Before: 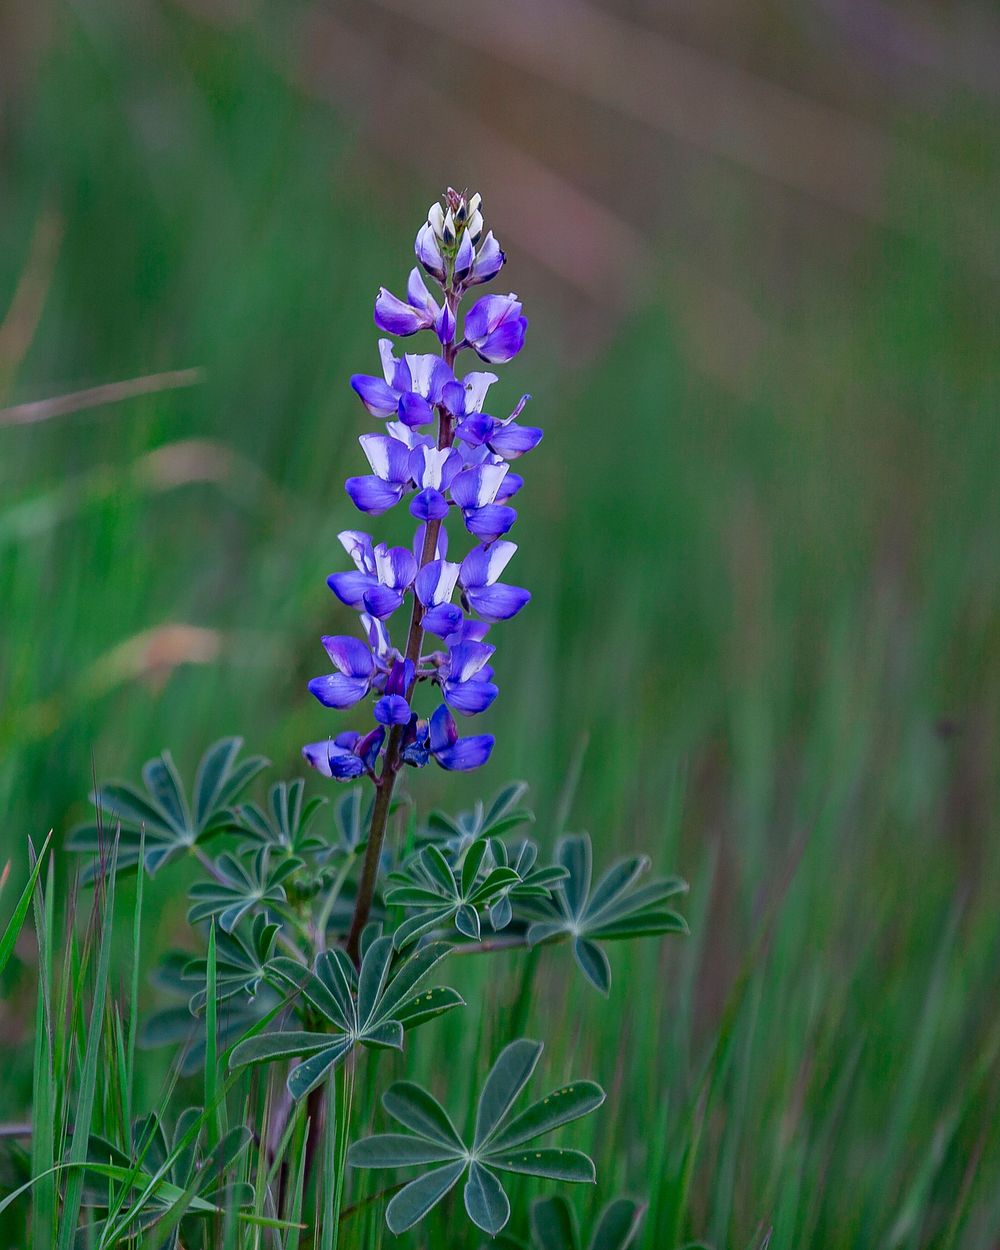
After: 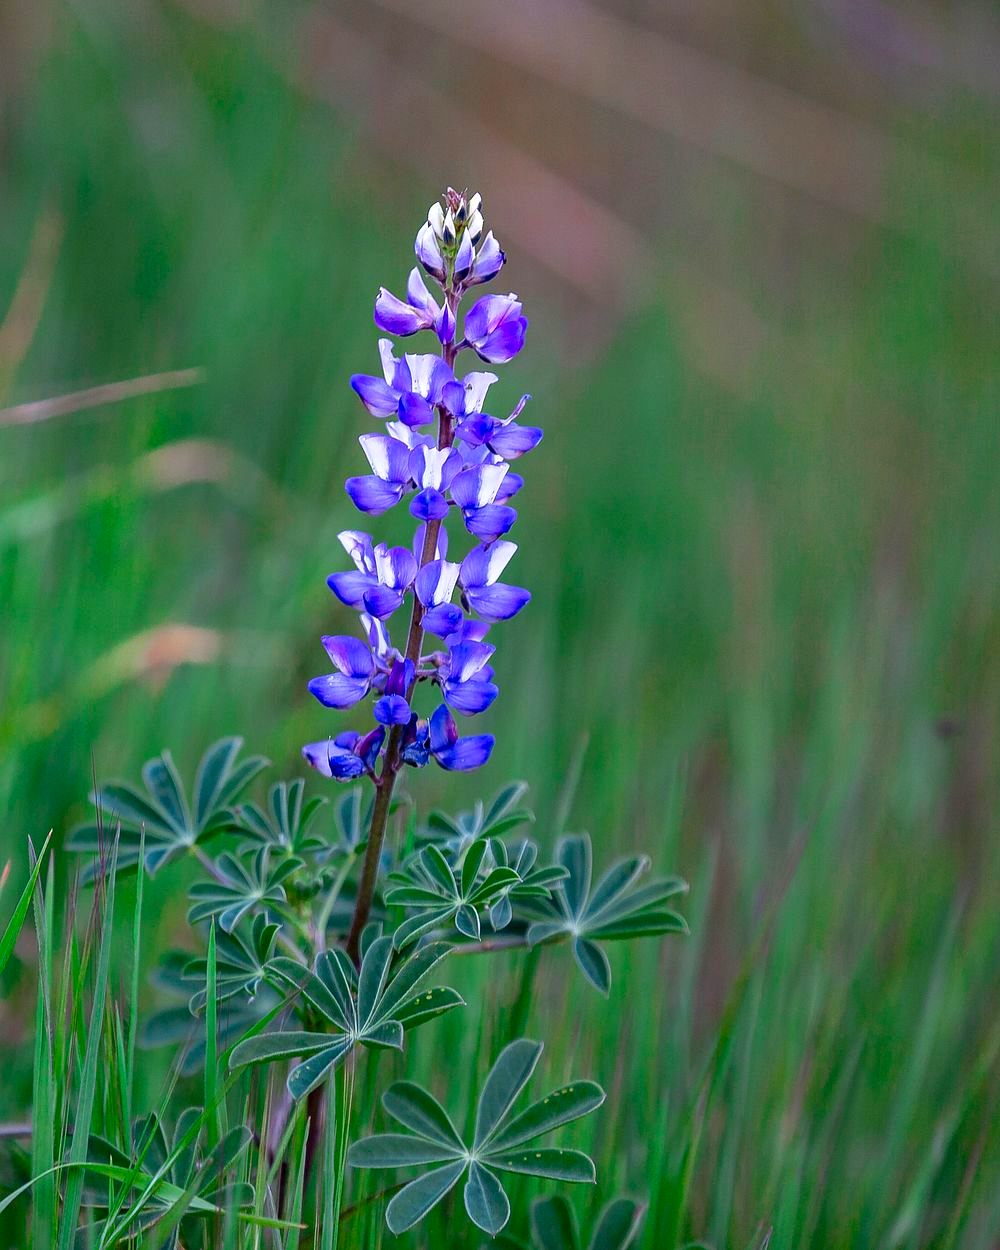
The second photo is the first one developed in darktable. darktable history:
exposure: black level correction 0.001, exposure 0.499 EV, compensate highlight preservation false
contrast brightness saturation: contrast 0.036, saturation 0.07
